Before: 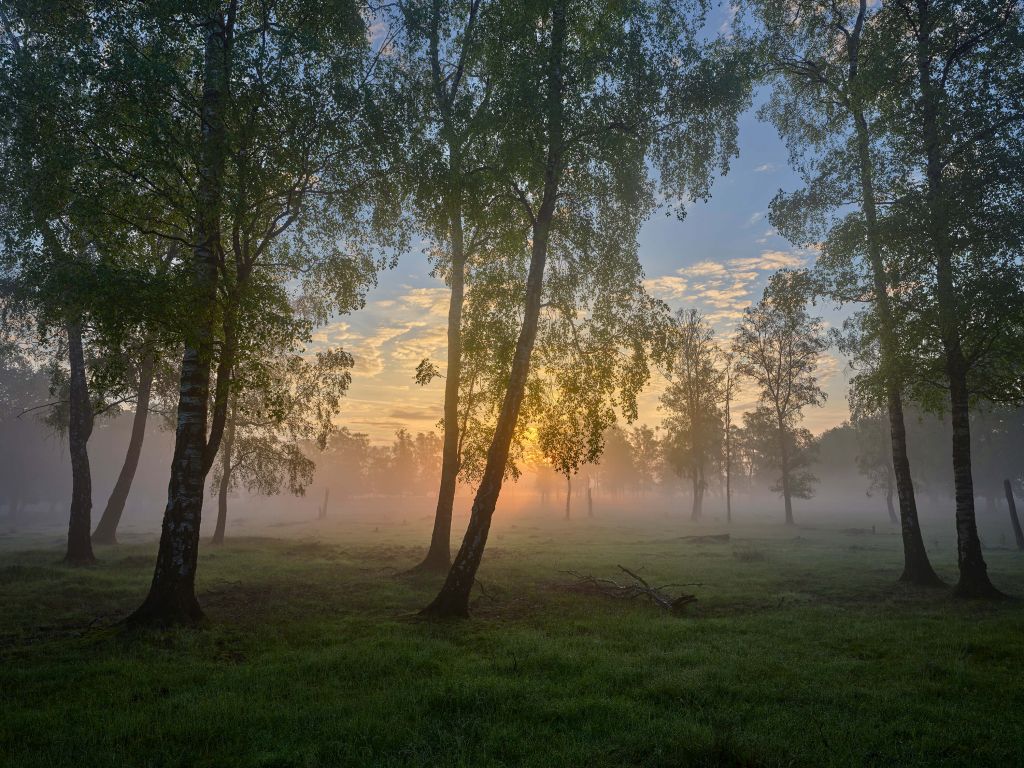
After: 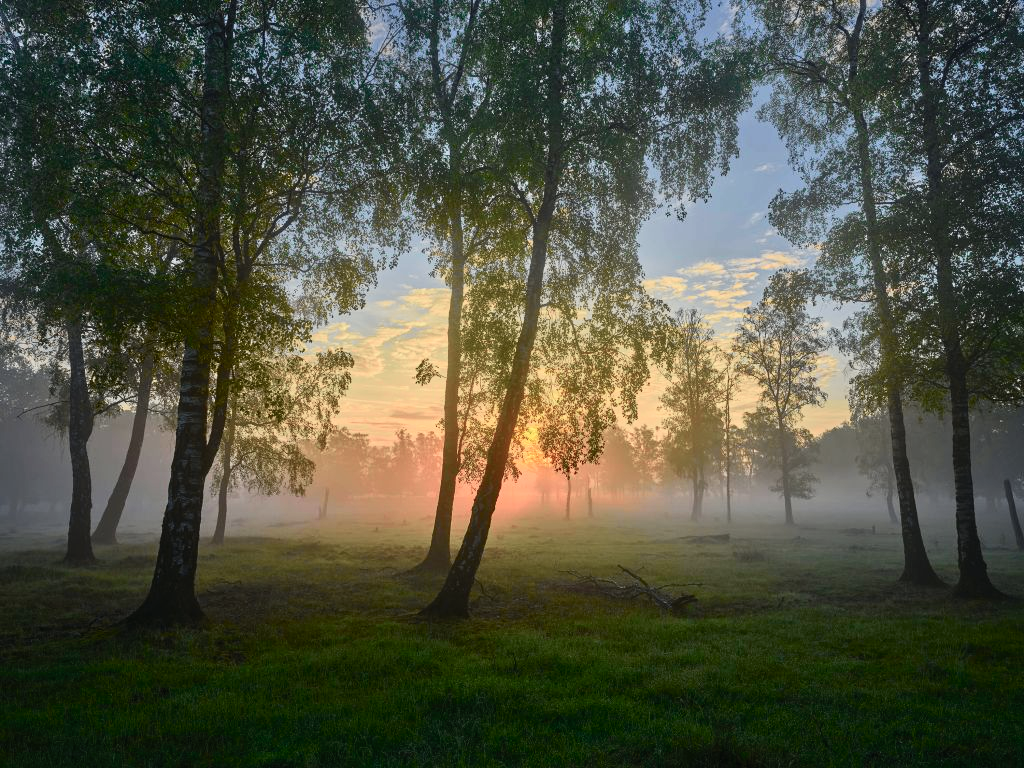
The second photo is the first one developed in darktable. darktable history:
tone curve: curves: ch0 [(0, 0.013) (0.104, 0.103) (0.258, 0.267) (0.448, 0.489) (0.709, 0.794) (0.895, 0.915) (0.994, 0.971)]; ch1 [(0, 0) (0.335, 0.298) (0.446, 0.416) (0.488, 0.488) (0.515, 0.504) (0.581, 0.615) (0.635, 0.661) (1, 1)]; ch2 [(0, 0) (0.314, 0.306) (0.436, 0.447) (0.502, 0.5) (0.538, 0.541) (0.568, 0.603) (0.641, 0.635) (0.717, 0.701) (1, 1)], color space Lab, independent channels, preserve colors none
